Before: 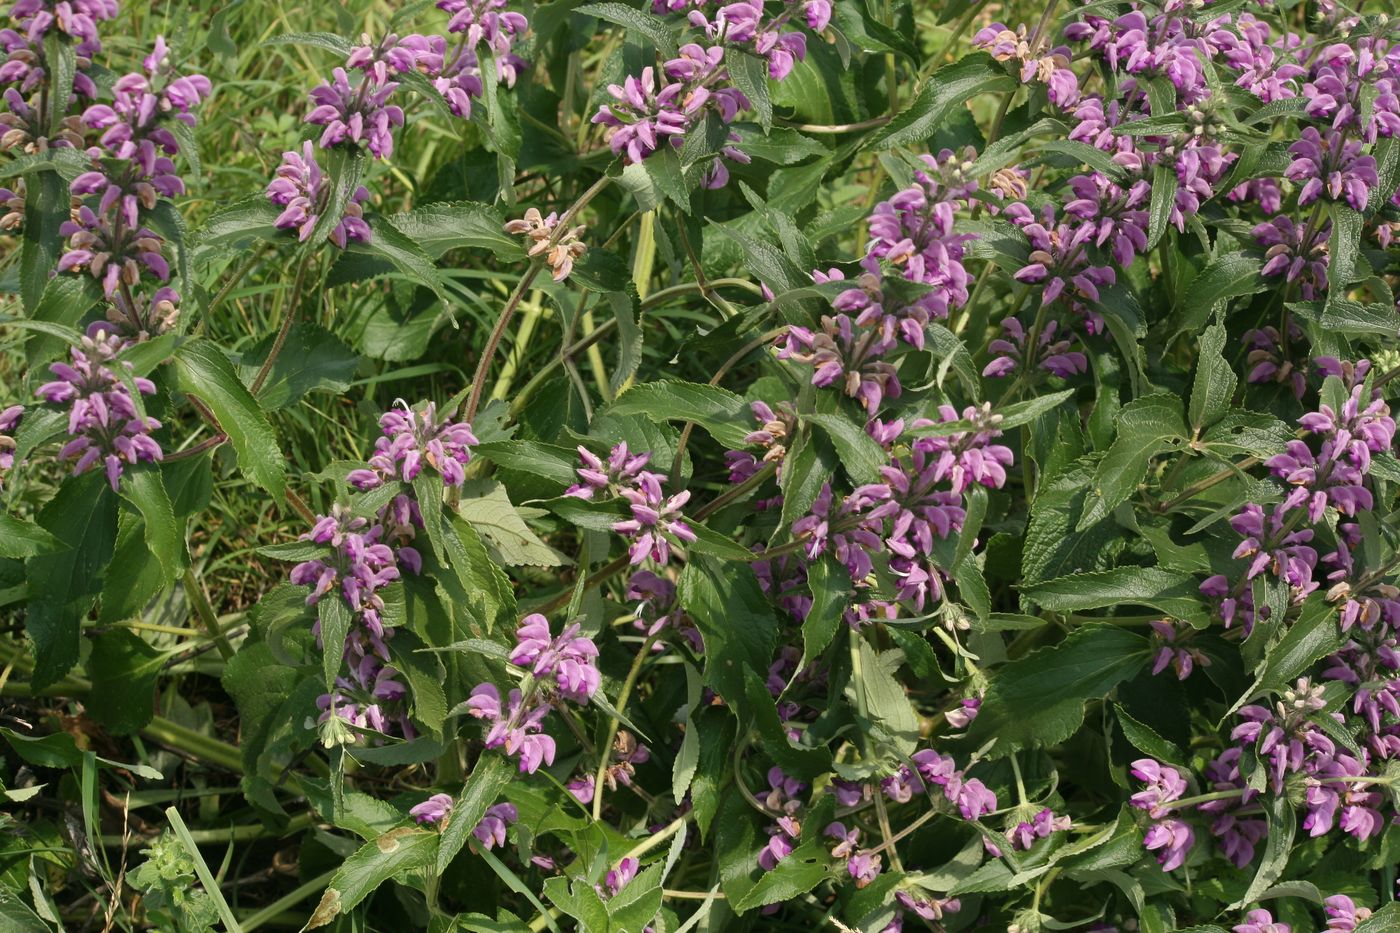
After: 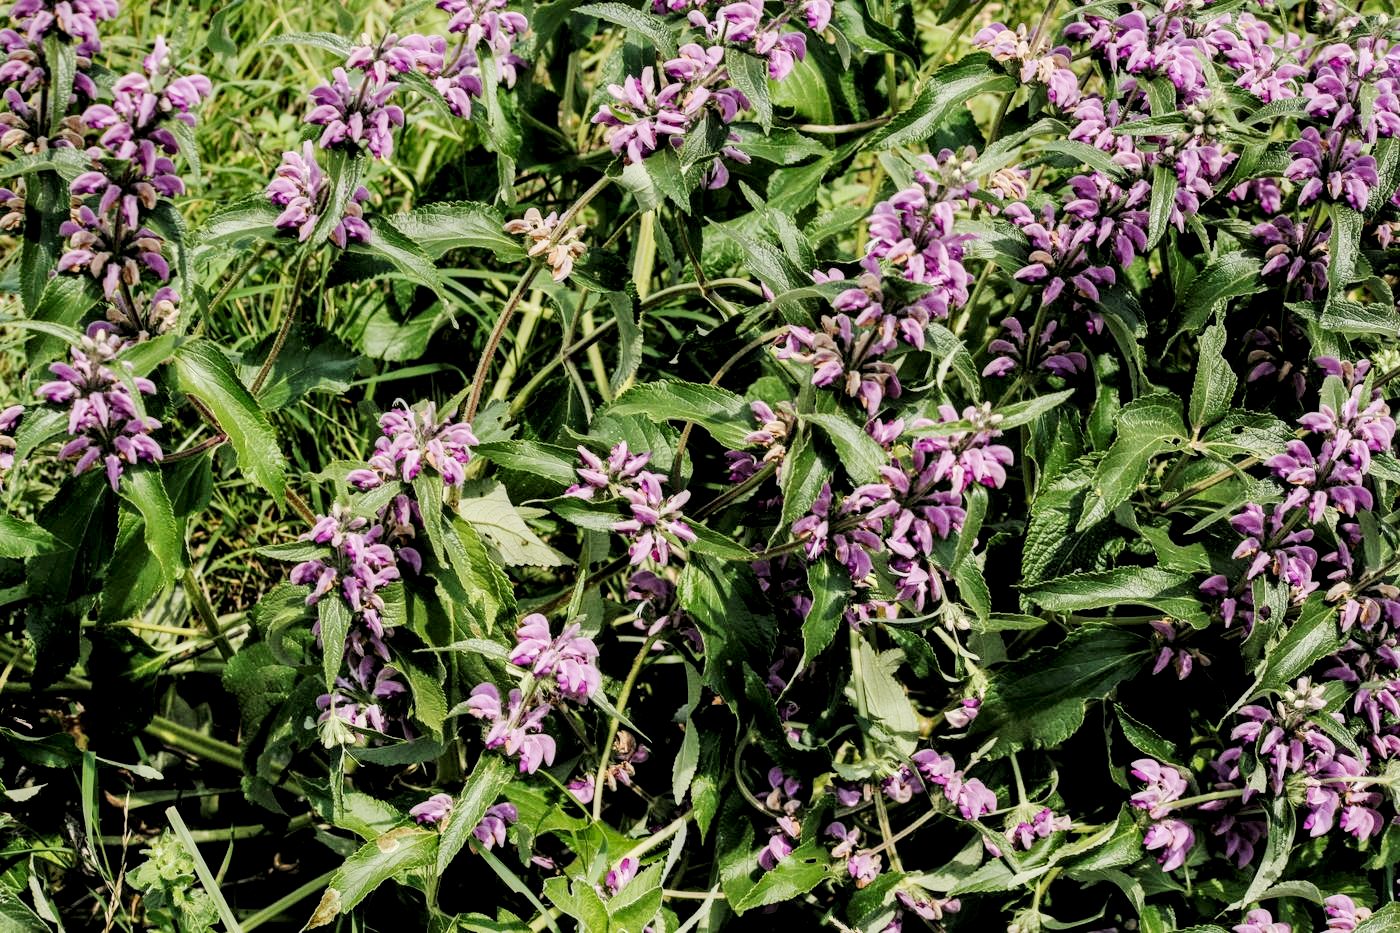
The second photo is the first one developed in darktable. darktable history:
shadows and highlights: shadows 11.57, white point adjustment 1.29, soften with gaussian
local contrast: highlights 60%, shadows 62%, detail 160%
tone curve: curves: ch0 [(0, 0) (0.239, 0.248) (0.508, 0.606) (0.826, 0.855) (1, 0.945)]; ch1 [(0, 0) (0.401, 0.42) (0.442, 0.47) (0.492, 0.498) (0.511, 0.516) (0.555, 0.586) (0.681, 0.739) (1, 1)]; ch2 [(0, 0) (0.411, 0.433) (0.5, 0.504) (0.545, 0.574) (1, 1)], preserve colors none
filmic rgb: black relative exposure -4.52 EV, white relative exposure 4.79 EV, threshold 5.94 EV, hardness 2.35, latitude 35.41%, contrast 1.045, highlights saturation mix 1.32%, shadows ↔ highlights balance 1.27%, enable highlight reconstruction true
